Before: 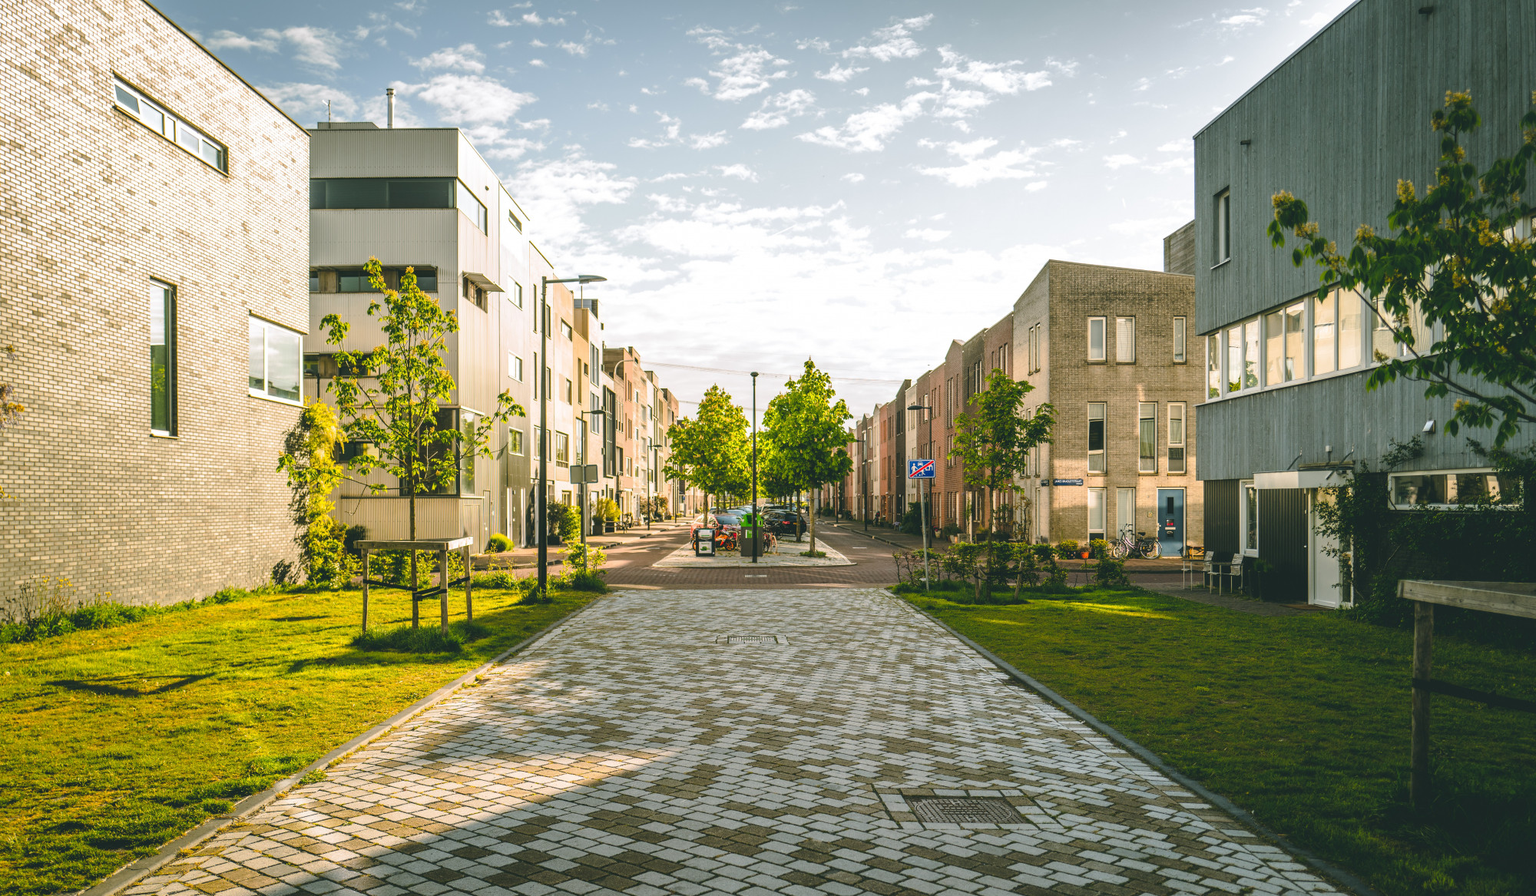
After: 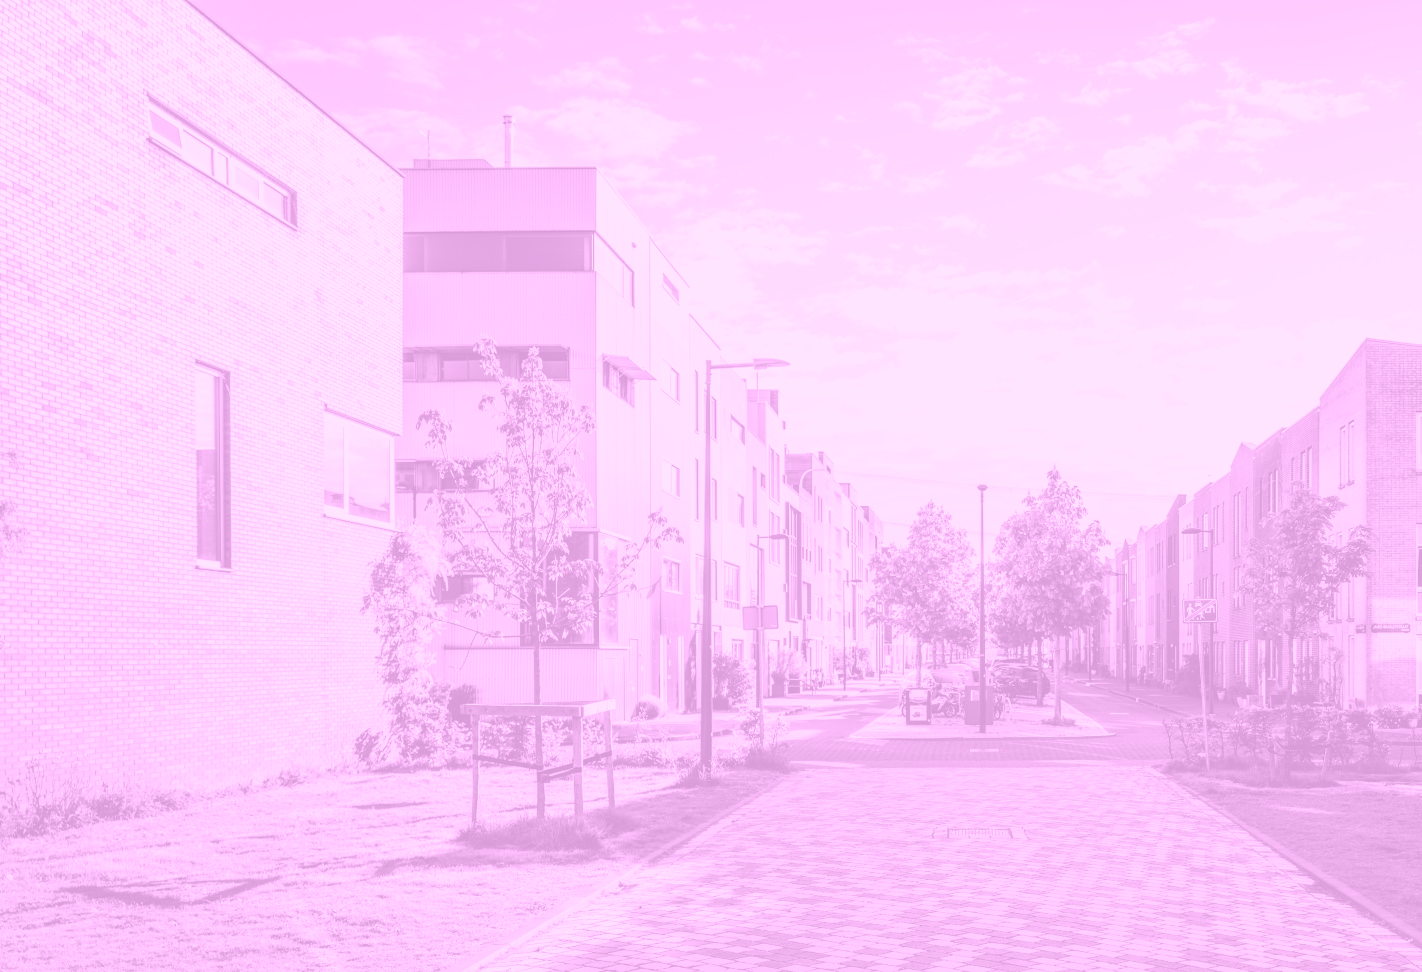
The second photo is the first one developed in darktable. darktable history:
crop: right 28.885%, bottom 16.626%
colorize: hue 331.2°, saturation 69%, source mix 30.28%, lightness 69.02%, version 1
